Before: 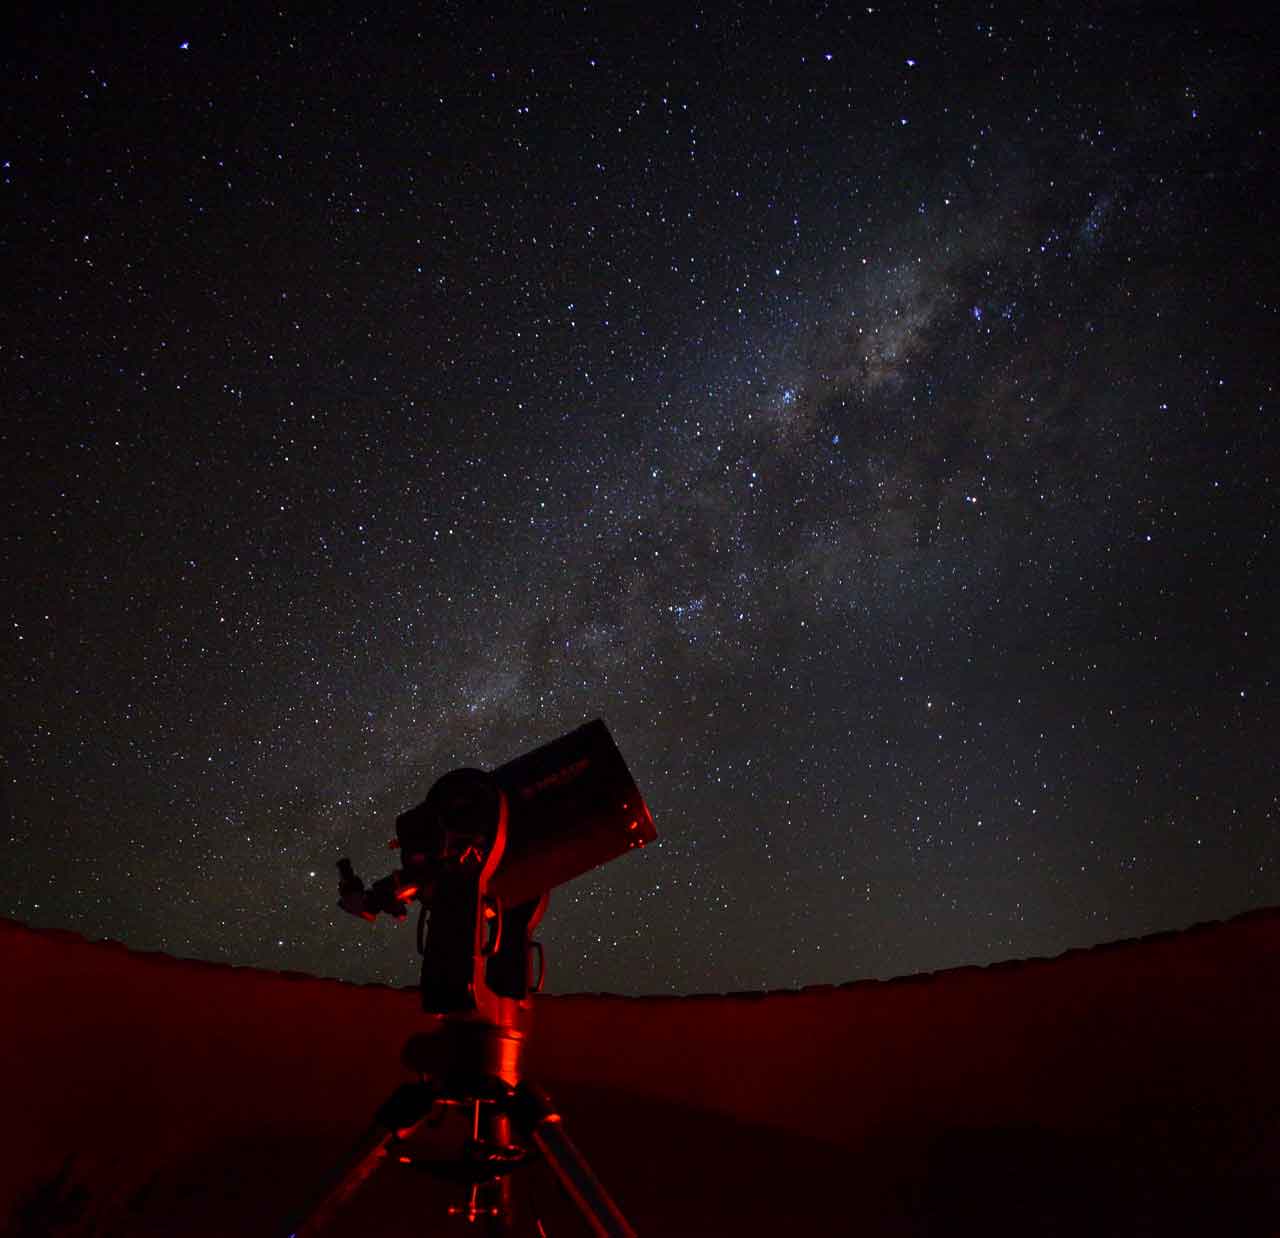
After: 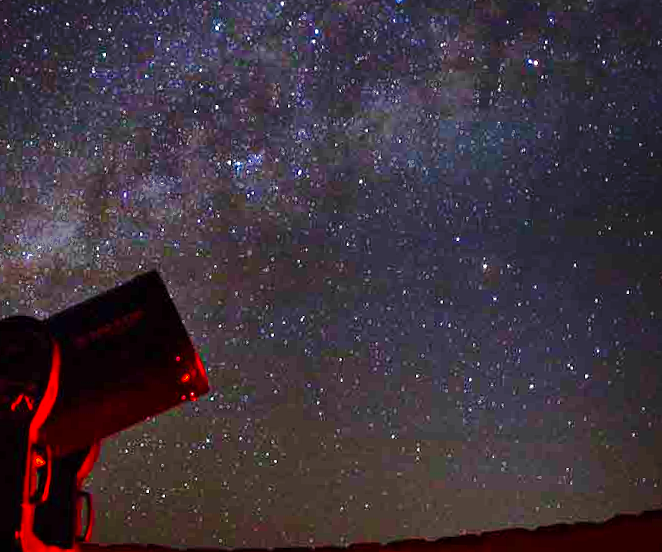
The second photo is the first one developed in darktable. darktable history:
rotate and perspective: rotation 1.72°, automatic cropping off
exposure: exposure 0.74 EV, compensate highlight preservation false
fill light: exposure -0.73 EV, center 0.69, width 2.2
base curve: curves: ch0 [(0, 0) (0.028, 0.03) (0.121, 0.232) (0.46, 0.748) (0.859, 0.968) (1, 1)], preserve colors none
crop: left 35.03%, top 36.625%, right 14.663%, bottom 20.057%
color balance rgb: perceptual saturation grading › global saturation 25%, global vibrance 20%
white balance: red 1.004, blue 1.024
